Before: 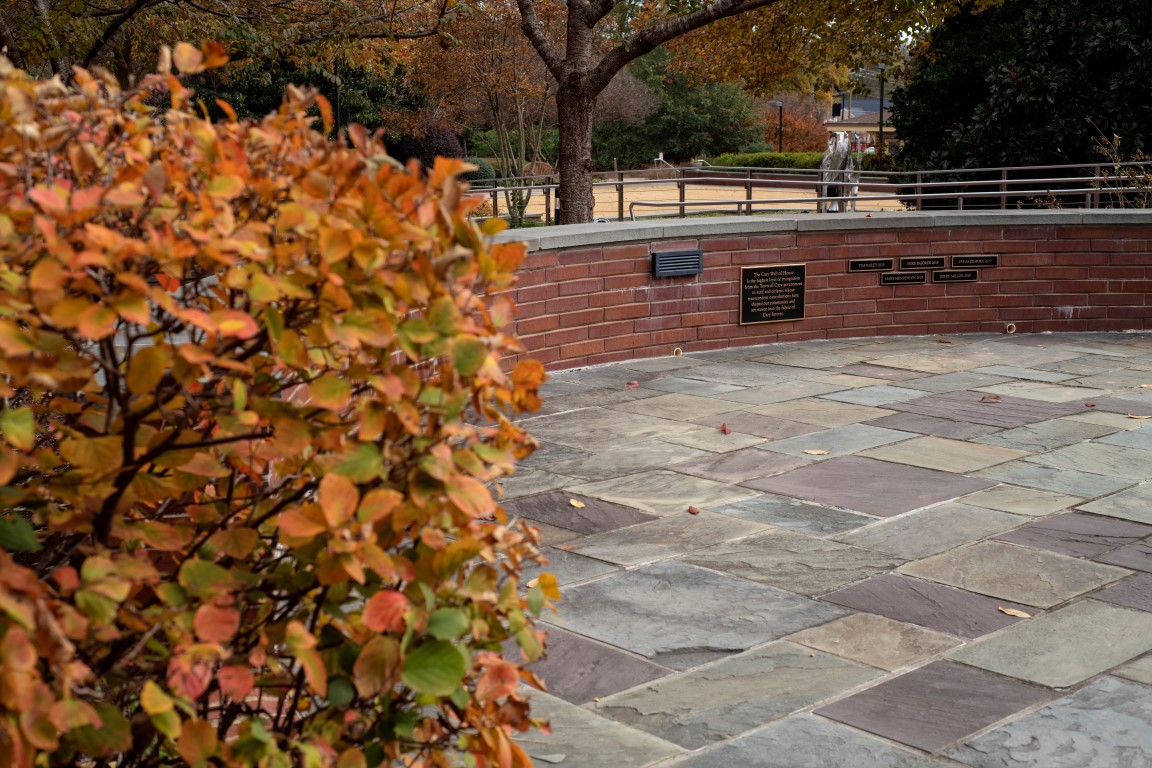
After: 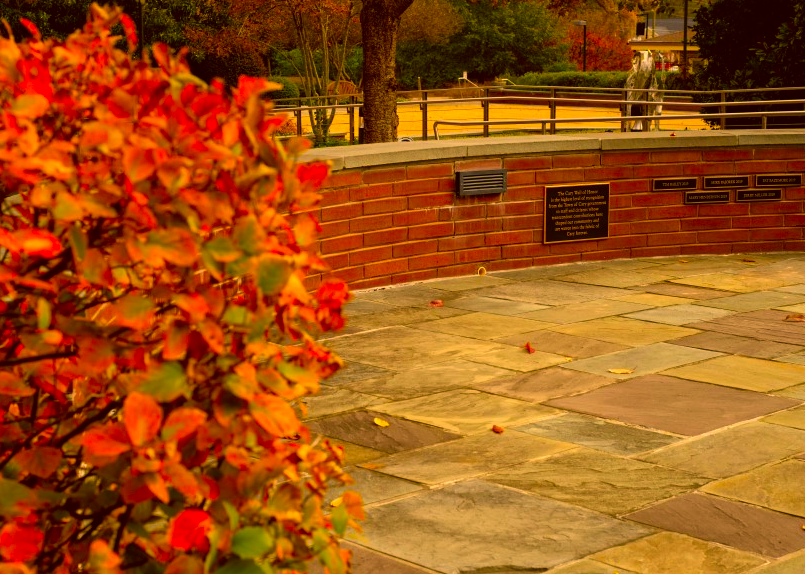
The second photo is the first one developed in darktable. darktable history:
color correction: highlights a* 10.44, highlights b* 30.04, shadows a* 2.73, shadows b* 17.51, saturation 1.72
crop and rotate: left 17.046%, top 10.659%, right 12.989%, bottom 14.553%
